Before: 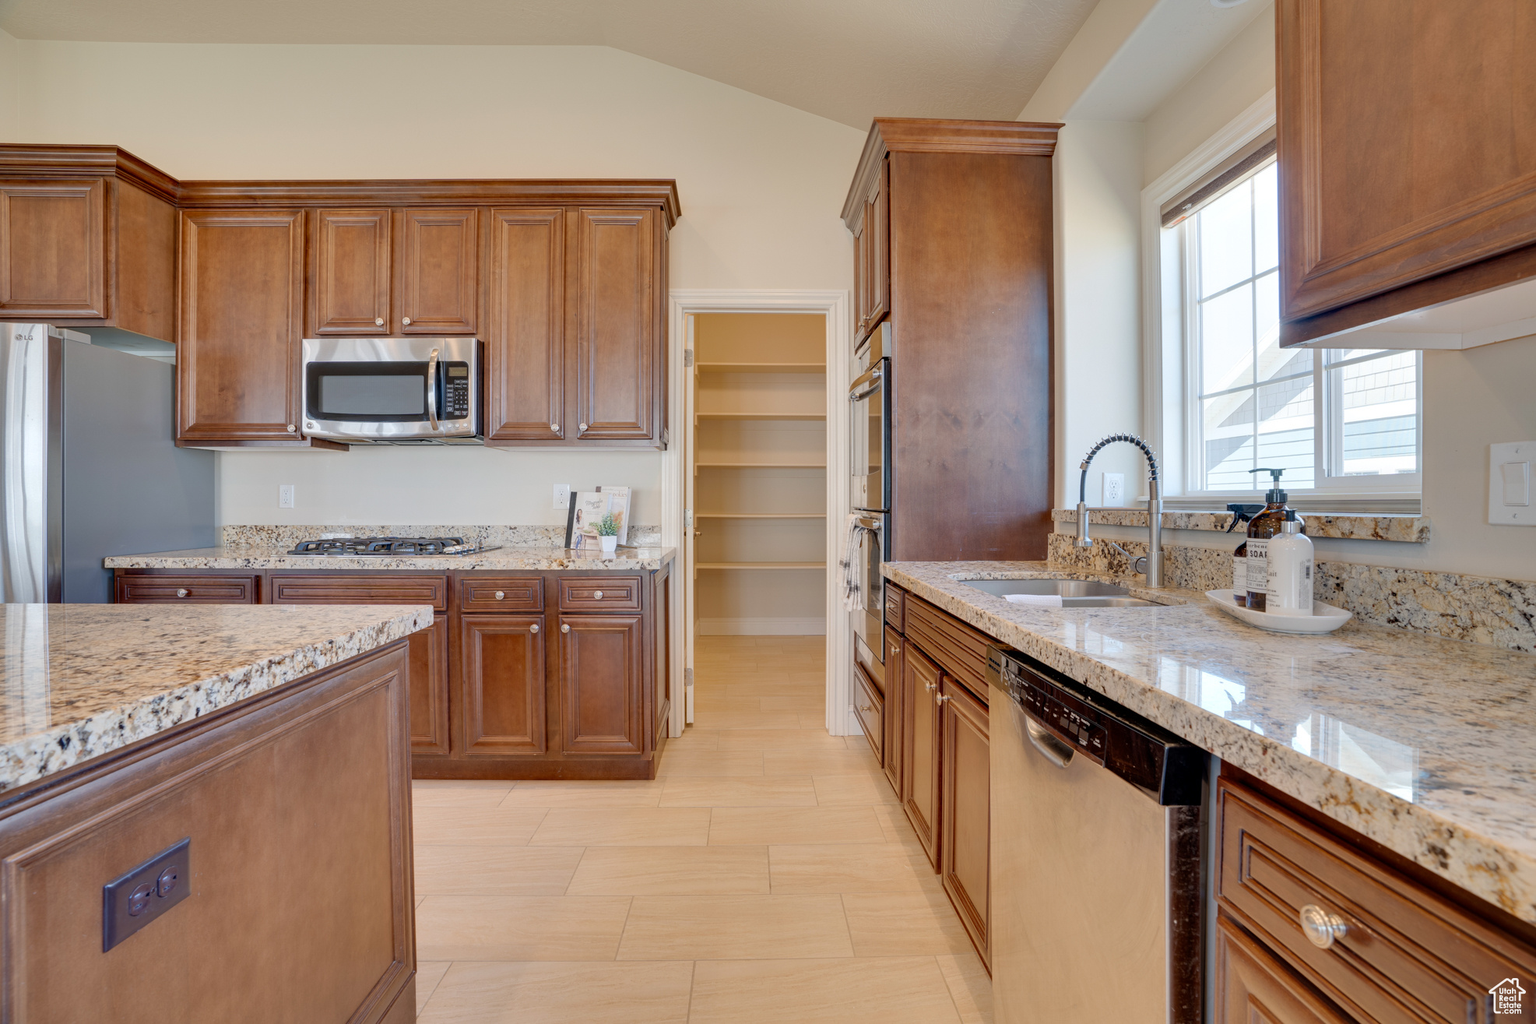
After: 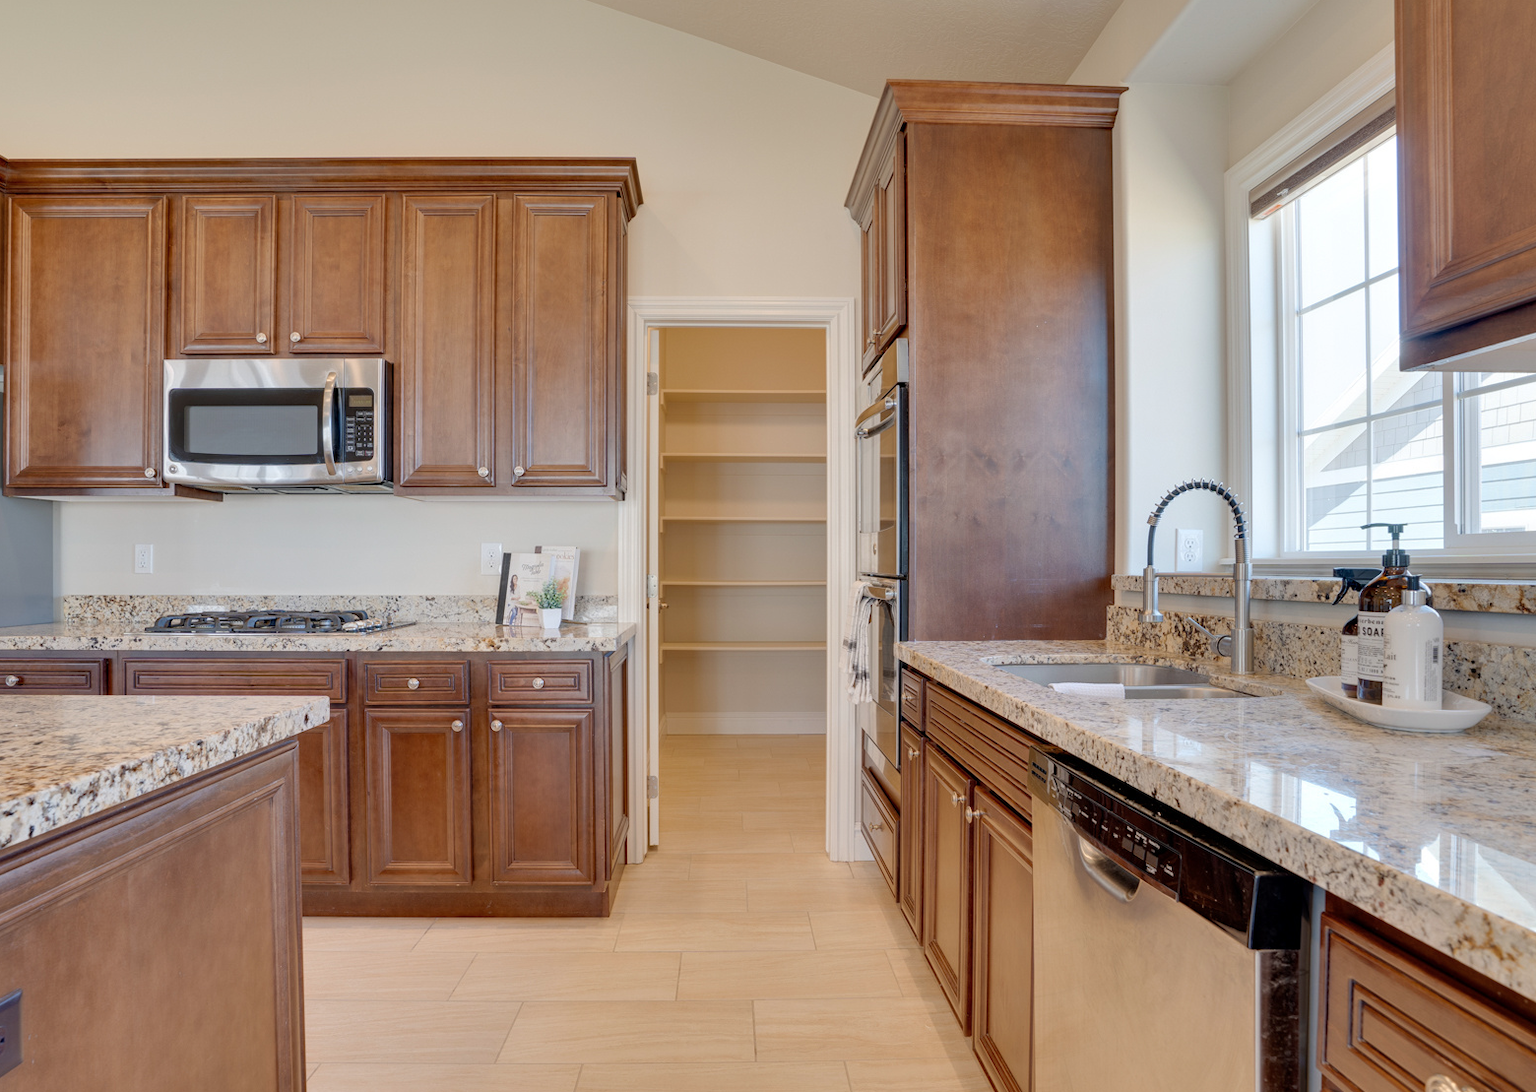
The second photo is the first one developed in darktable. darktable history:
crop: left 11.292%, top 5.369%, right 9.596%, bottom 10.172%
contrast brightness saturation: saturation -0.052
